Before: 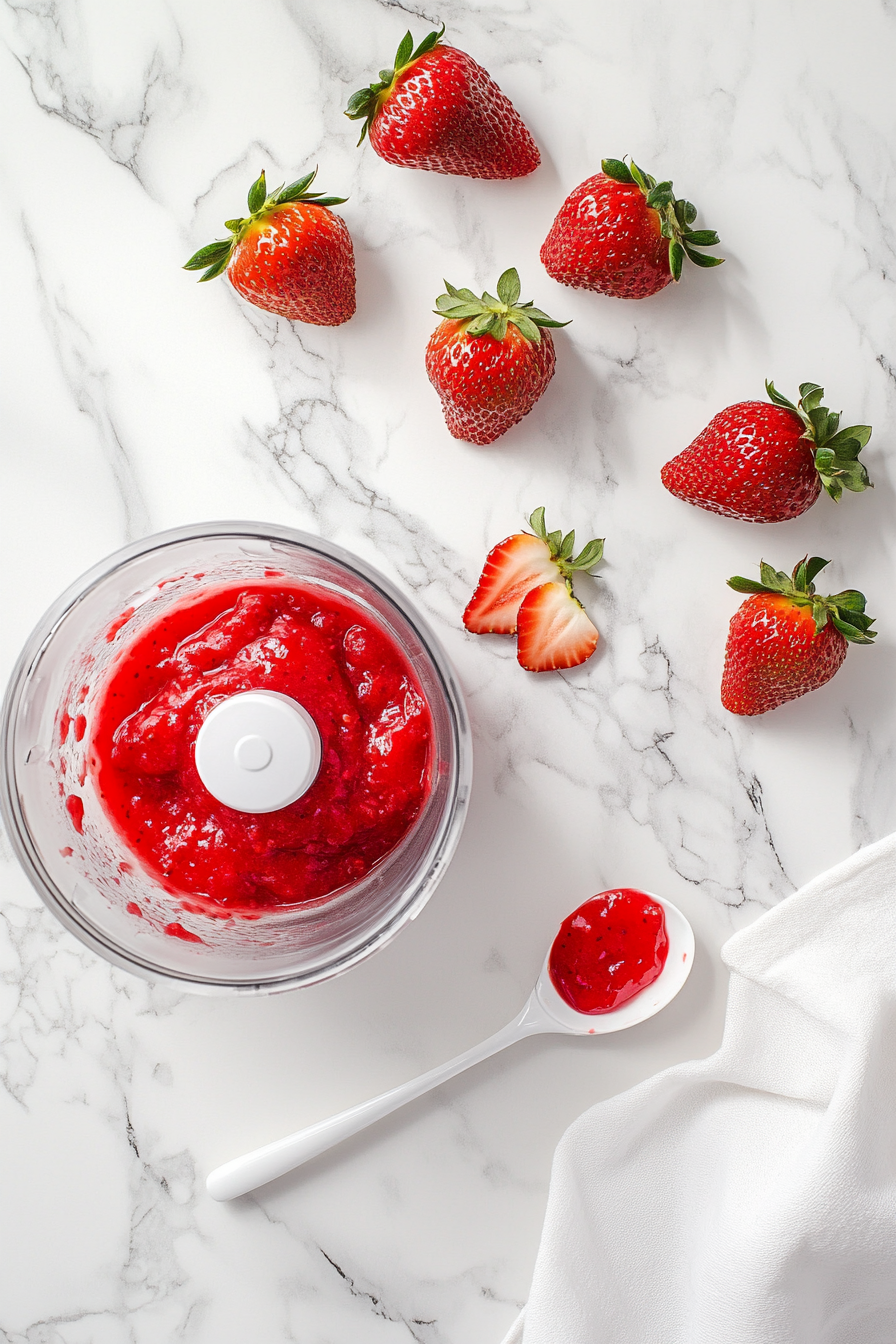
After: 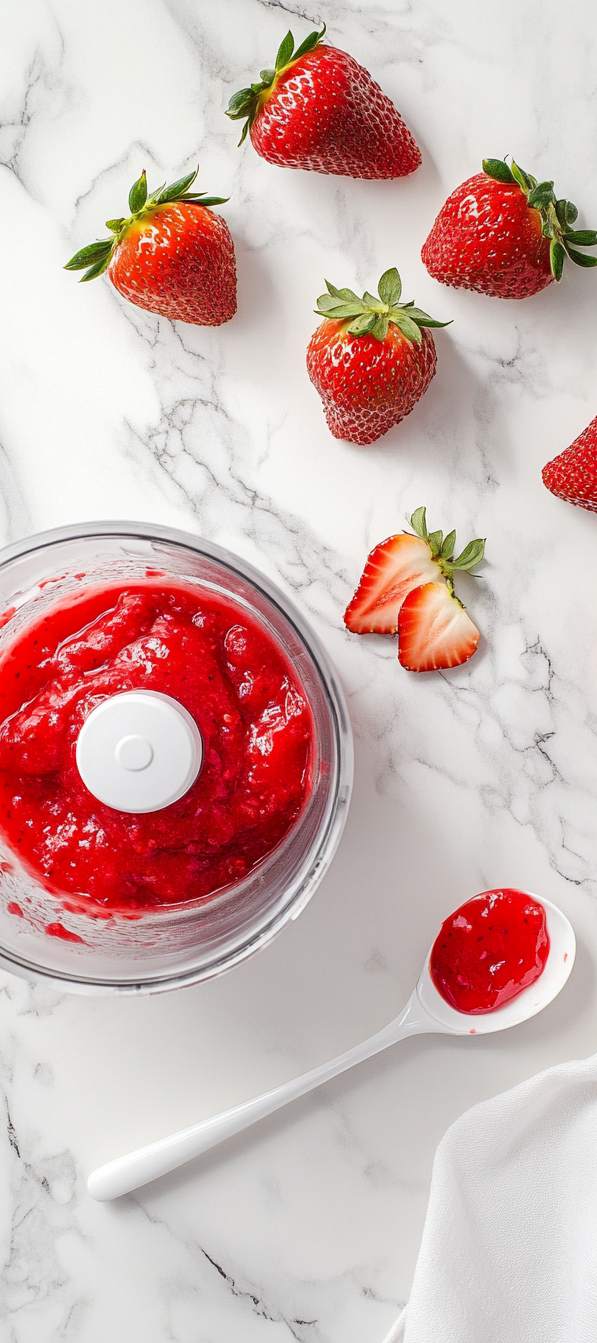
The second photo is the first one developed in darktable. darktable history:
white balance: red 1, blue 1
crop and rotate: left 13.342%, right 19.991%
